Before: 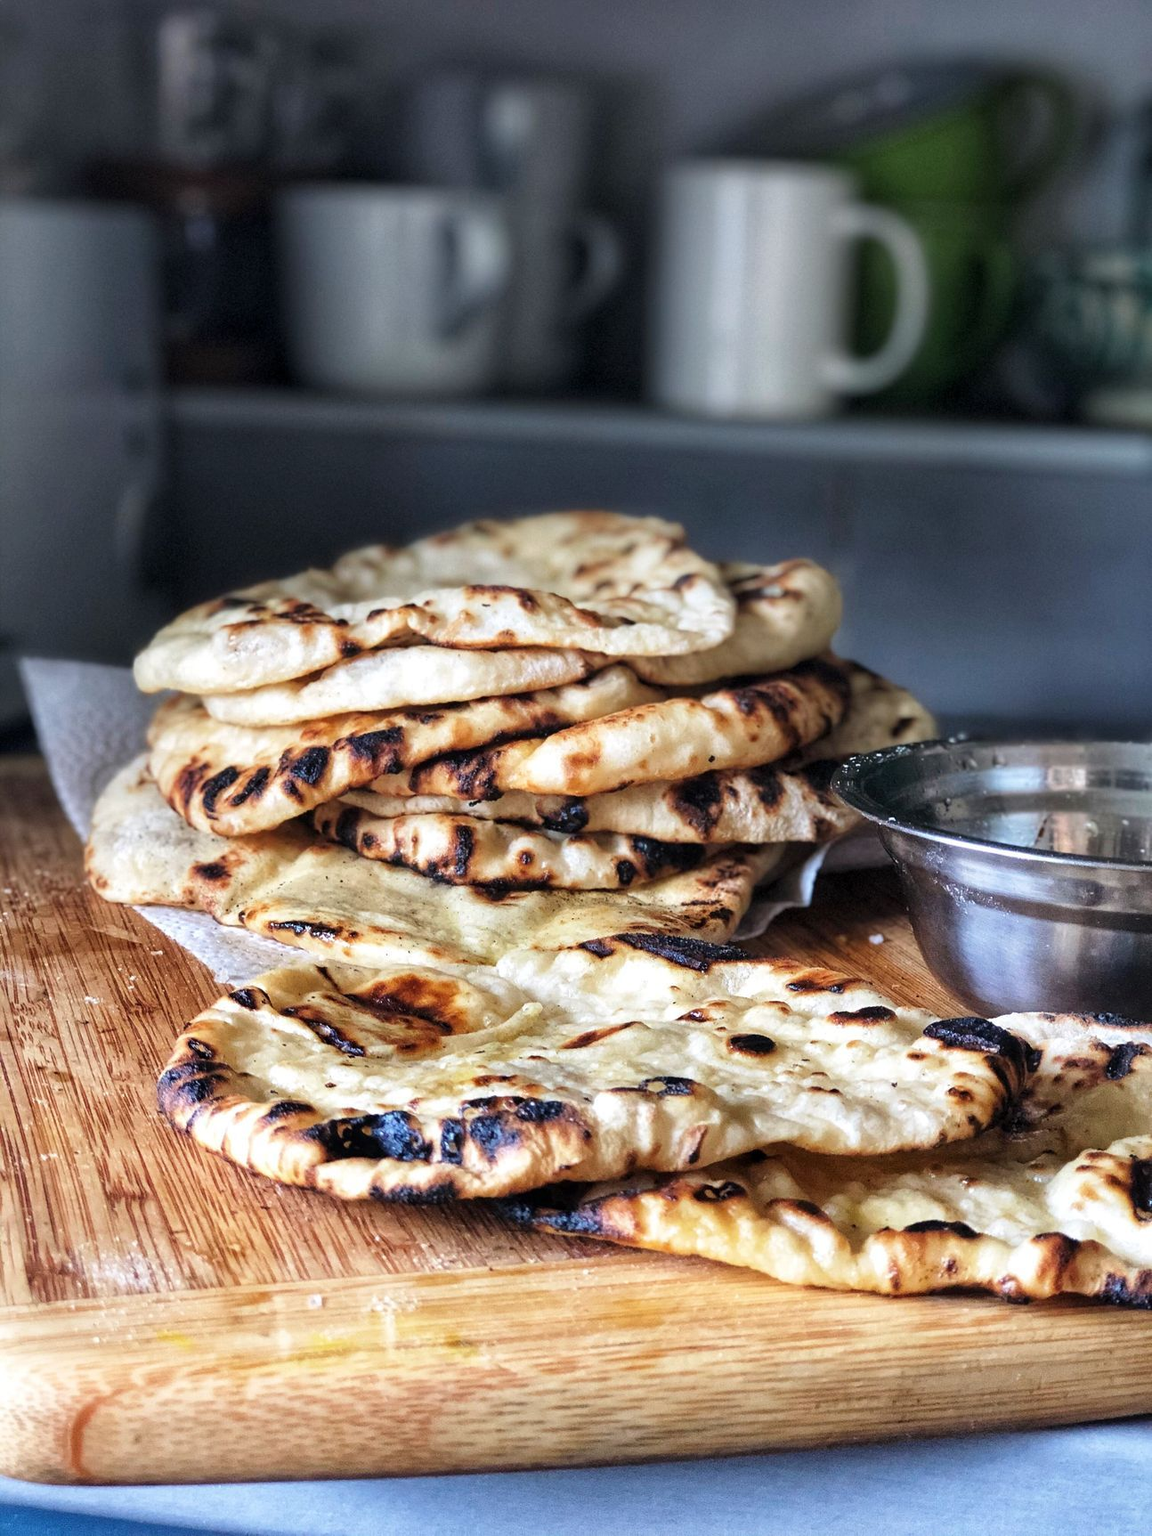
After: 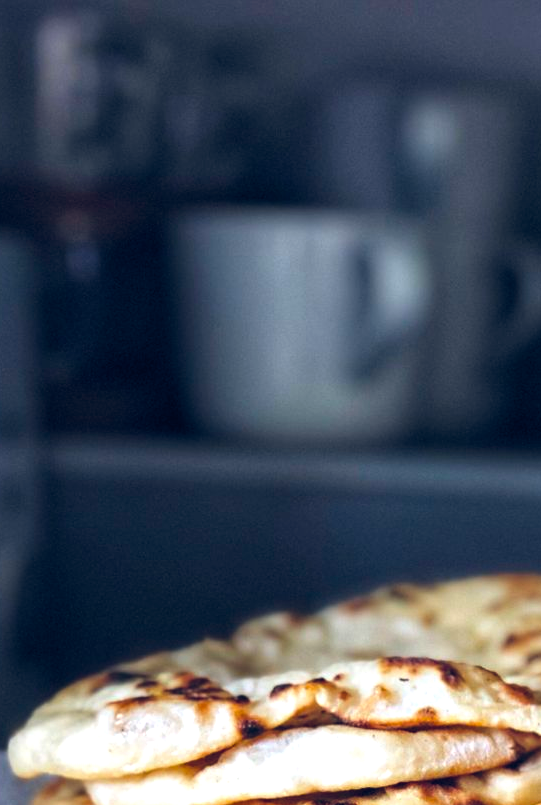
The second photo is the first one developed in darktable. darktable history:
crop and rotate: left 11.001%, top 0.1%, right 47.131%, bottom 53.187%
color balance rgb: global offset › luminance 0.428%, global offset › chroma 0.207%, global offset › hue 255.45°, perceptual saturation grading › global saturation 29.531%, global vibrance 30.357%, contrast 9.958%
